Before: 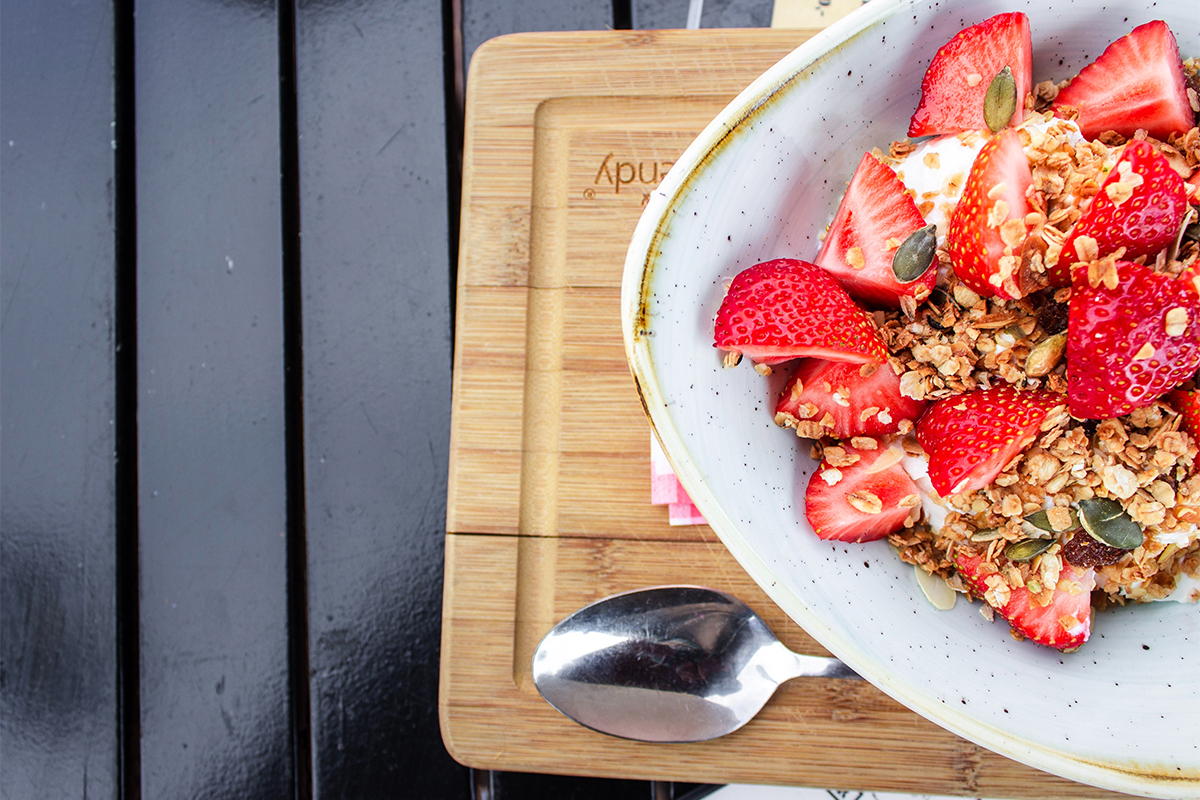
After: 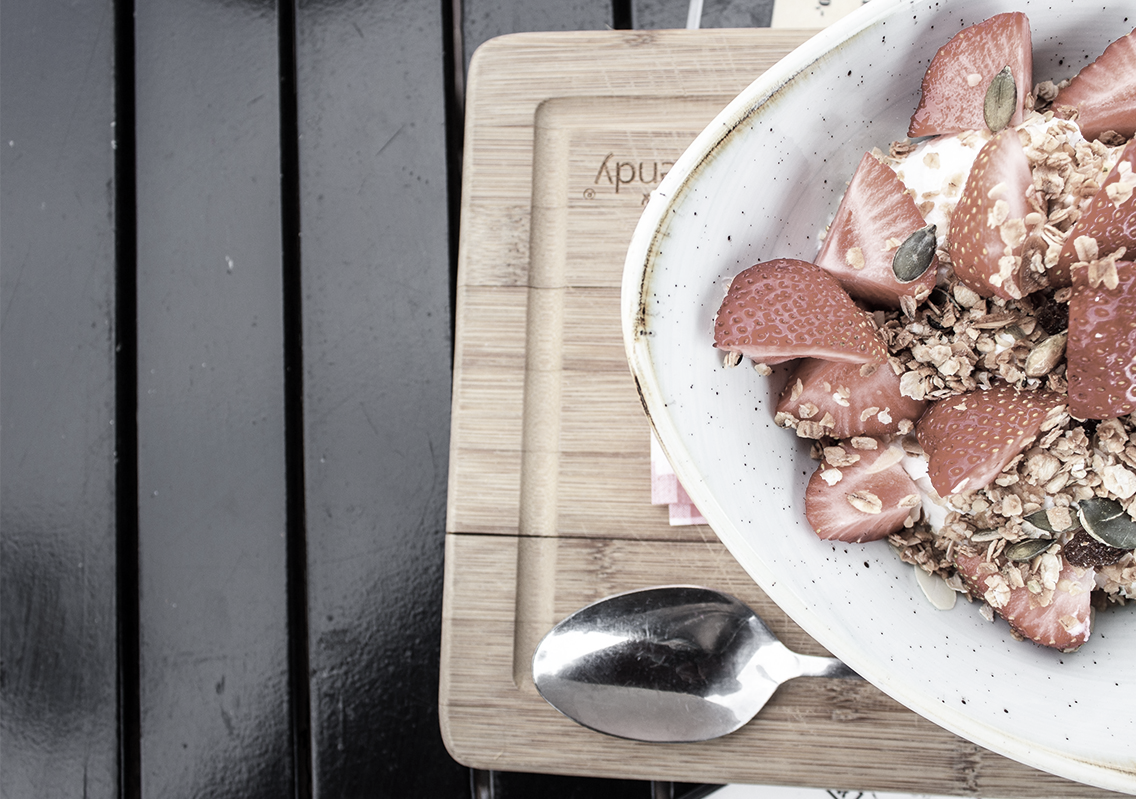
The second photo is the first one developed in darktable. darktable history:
crop and rotate: right 5.284%
shadows and highlights: shadows 0.069, highlights 40.17
color zones: curves: ch1 [(0, 0.153) (0.143, 0.15) (0.286, 0.151) (0.429, 0.152) (0.571, 0.152) (0.714, 0.151) (0.857, 0.151) (1, 0.153)]
